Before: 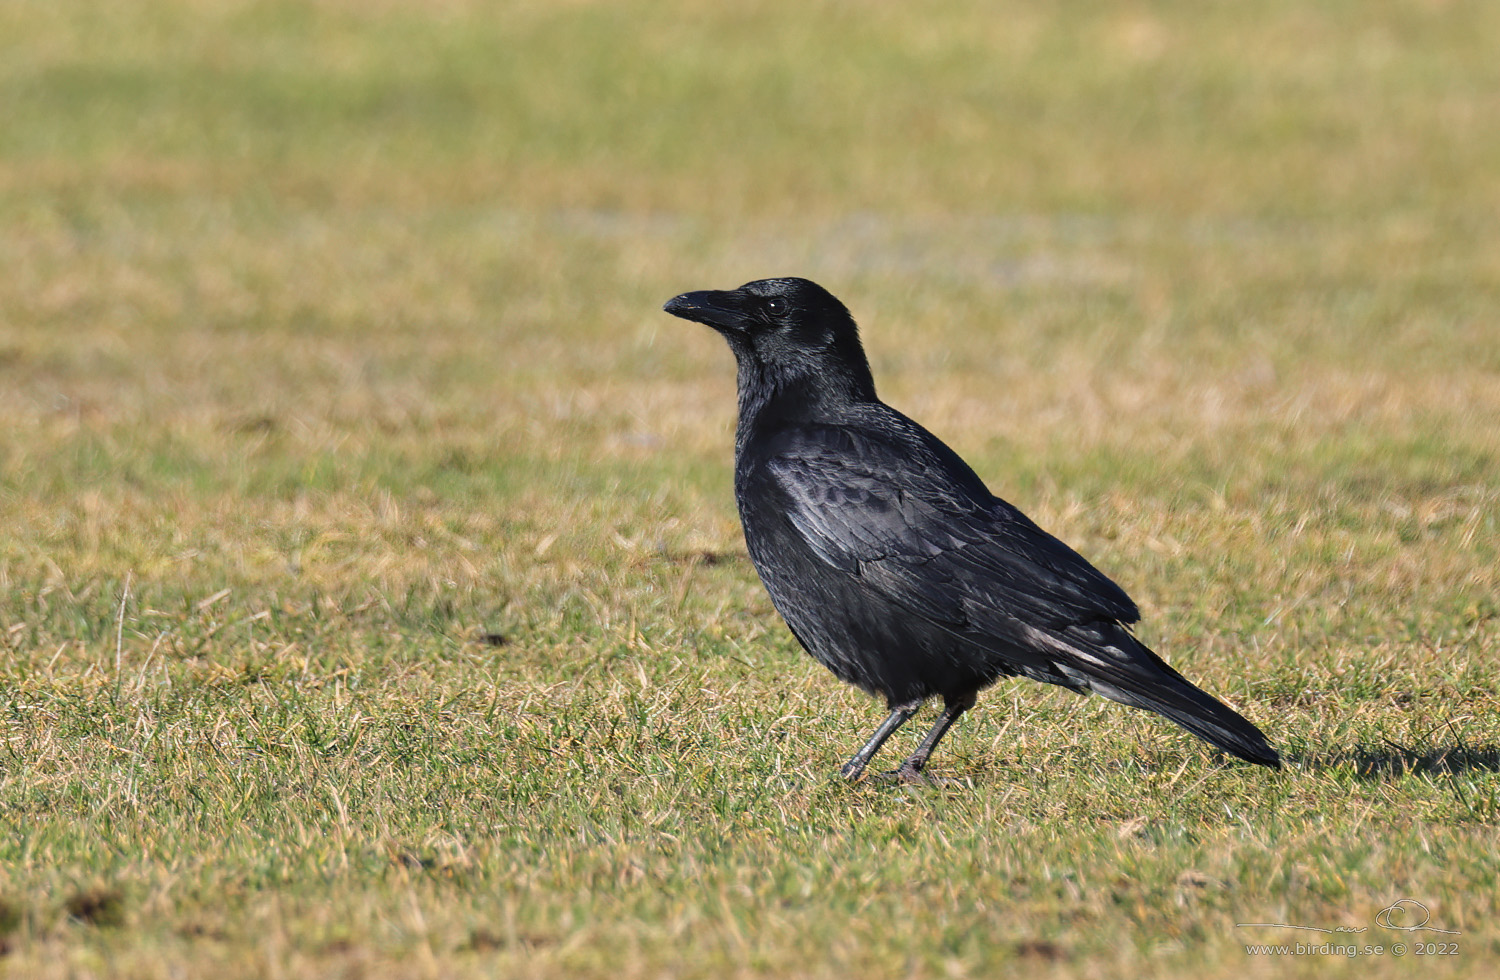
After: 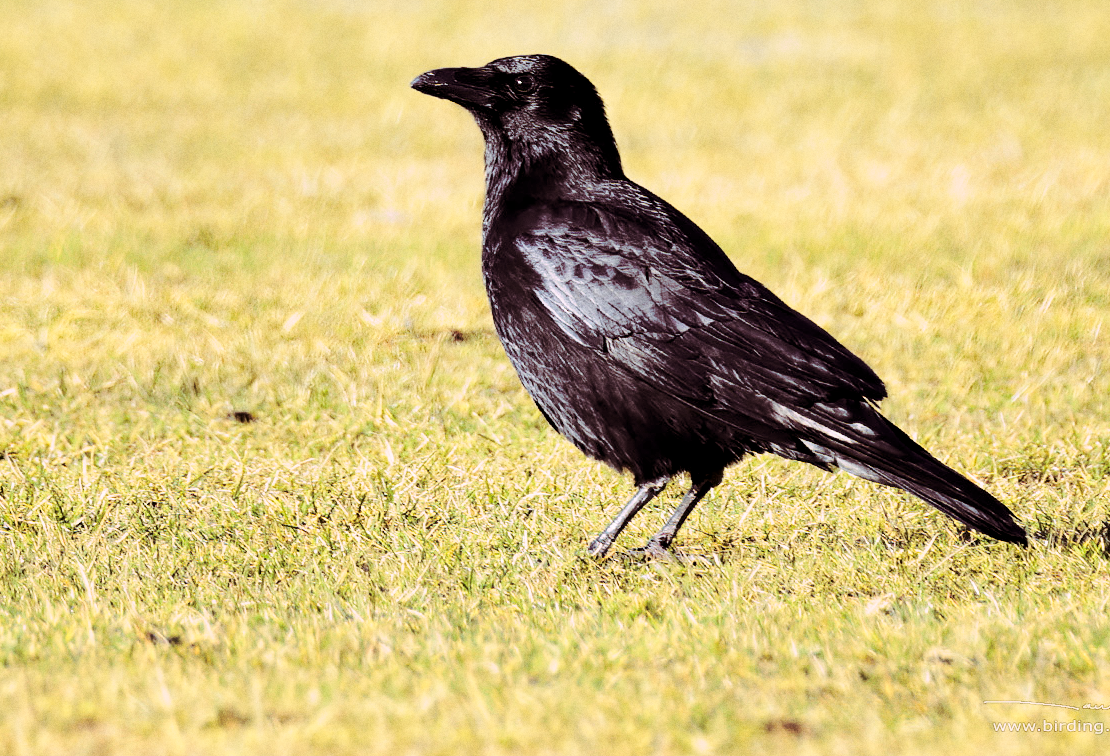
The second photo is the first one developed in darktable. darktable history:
base curve: curves: ch0 [(0, 0) (0.028, 0.03) (0.121, 0.232) (0.46, 0.748) (0.859, 0.968) (1, 1)], preserve colors none
grain: coarseness 0.09 ISO
exposure: black level correction 0.009, compensate highlight preservation false
crop: left 16.871%, top 22.857%, right 9.116%
split-toning: highlights › hue 298.8°, highlights › saturation 0.73, compress 41.76%
tone curve: curves: ch0 [(0, 0) (0.239, 0.248) (0.508, 0.606) (0.828, 0.878) (1, 1)]; ch1 [(0, 0) (0.401, 0.42) (0.45, 0.464) (0.492, 0.498) (0.511, 0.507) (0.561, 0.549) (0.688, 0.726) (1, 1)]; ch2 [(0, 0) (0.411, 0.433) (0.5, 0.504) (0.545, 0.574) (1, 1)], color space Lab, independent channels, preserve colors none
